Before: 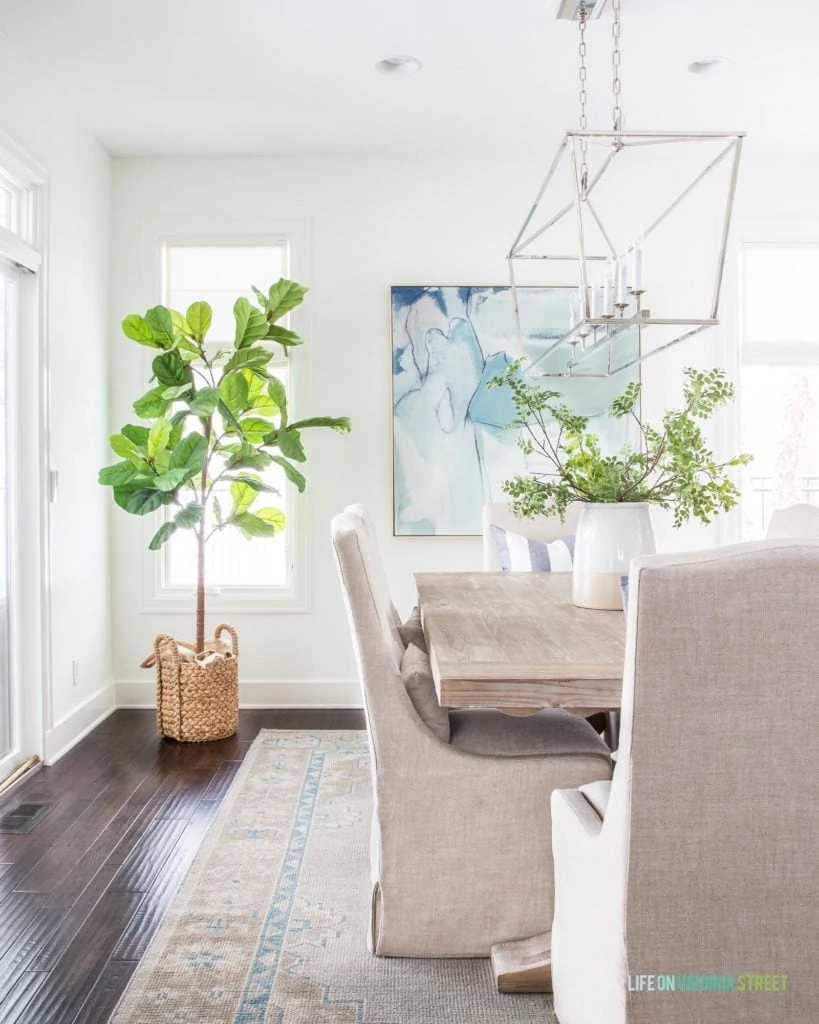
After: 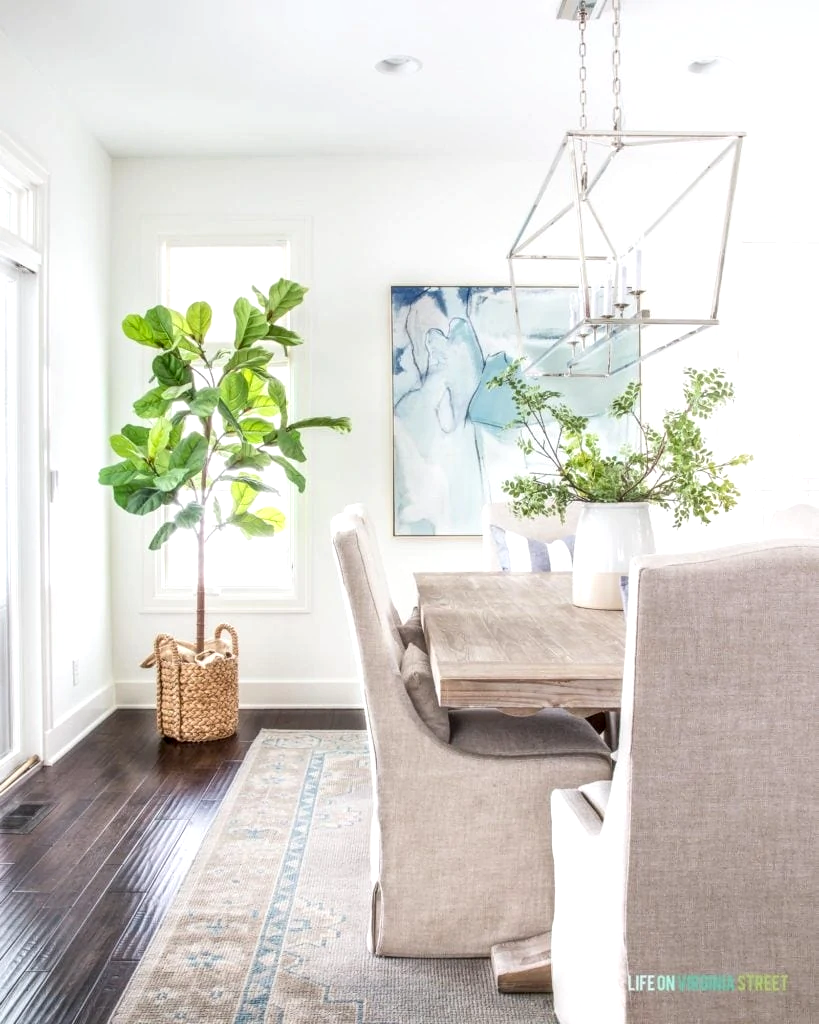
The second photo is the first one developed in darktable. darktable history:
exposure: exposure 0.198 EV, compensate highlight preservation false
contrast brightness saturation: contrast 0.084, saturation 0.022
local contrast: detail 130%
